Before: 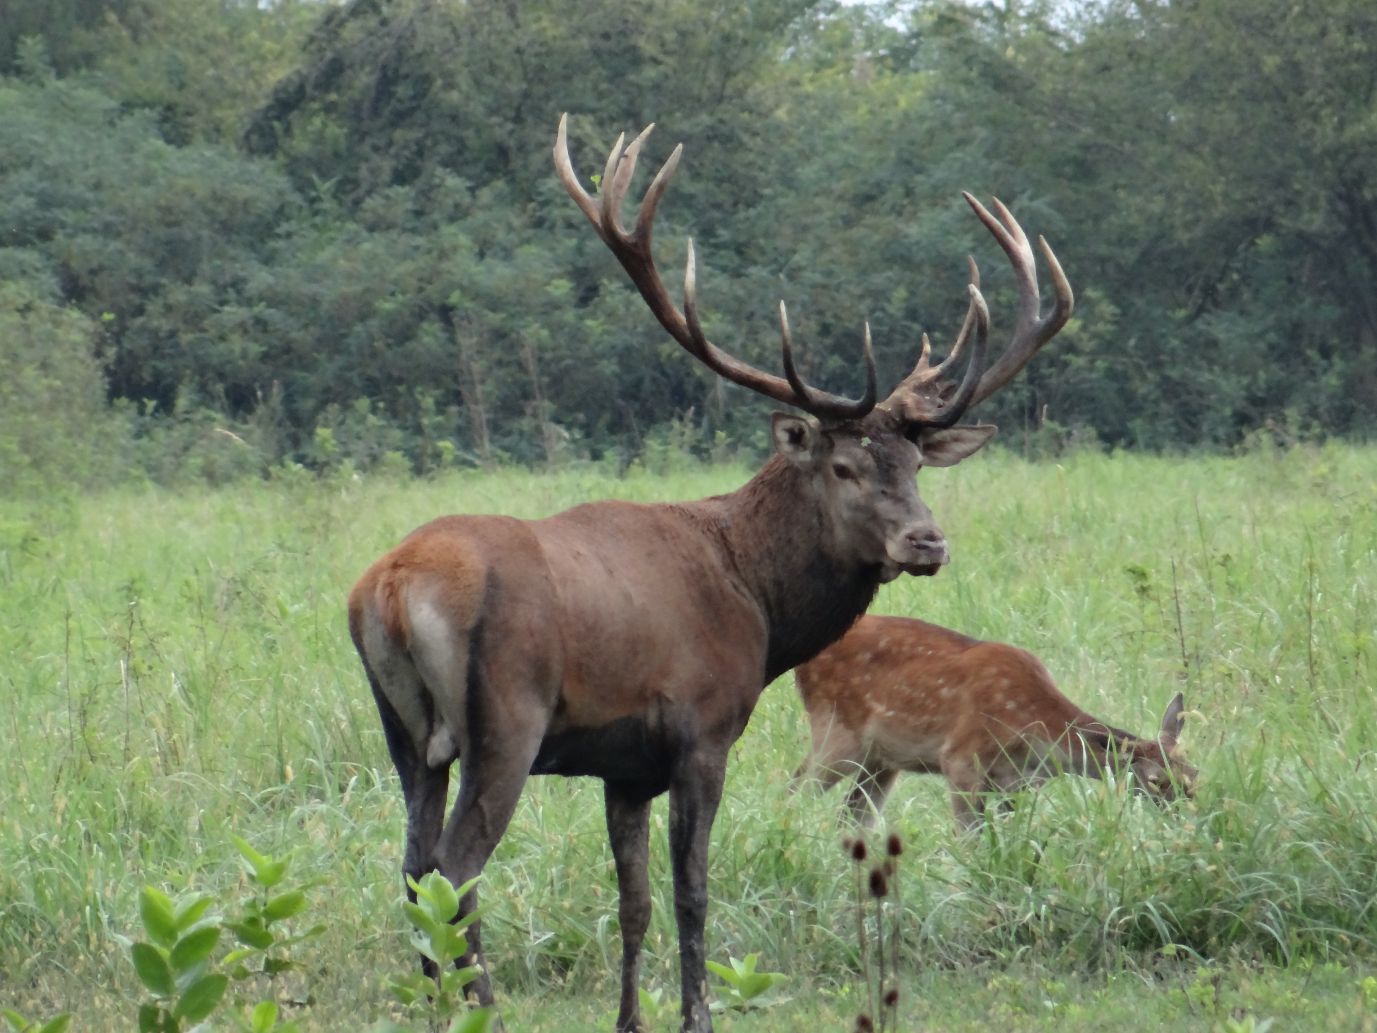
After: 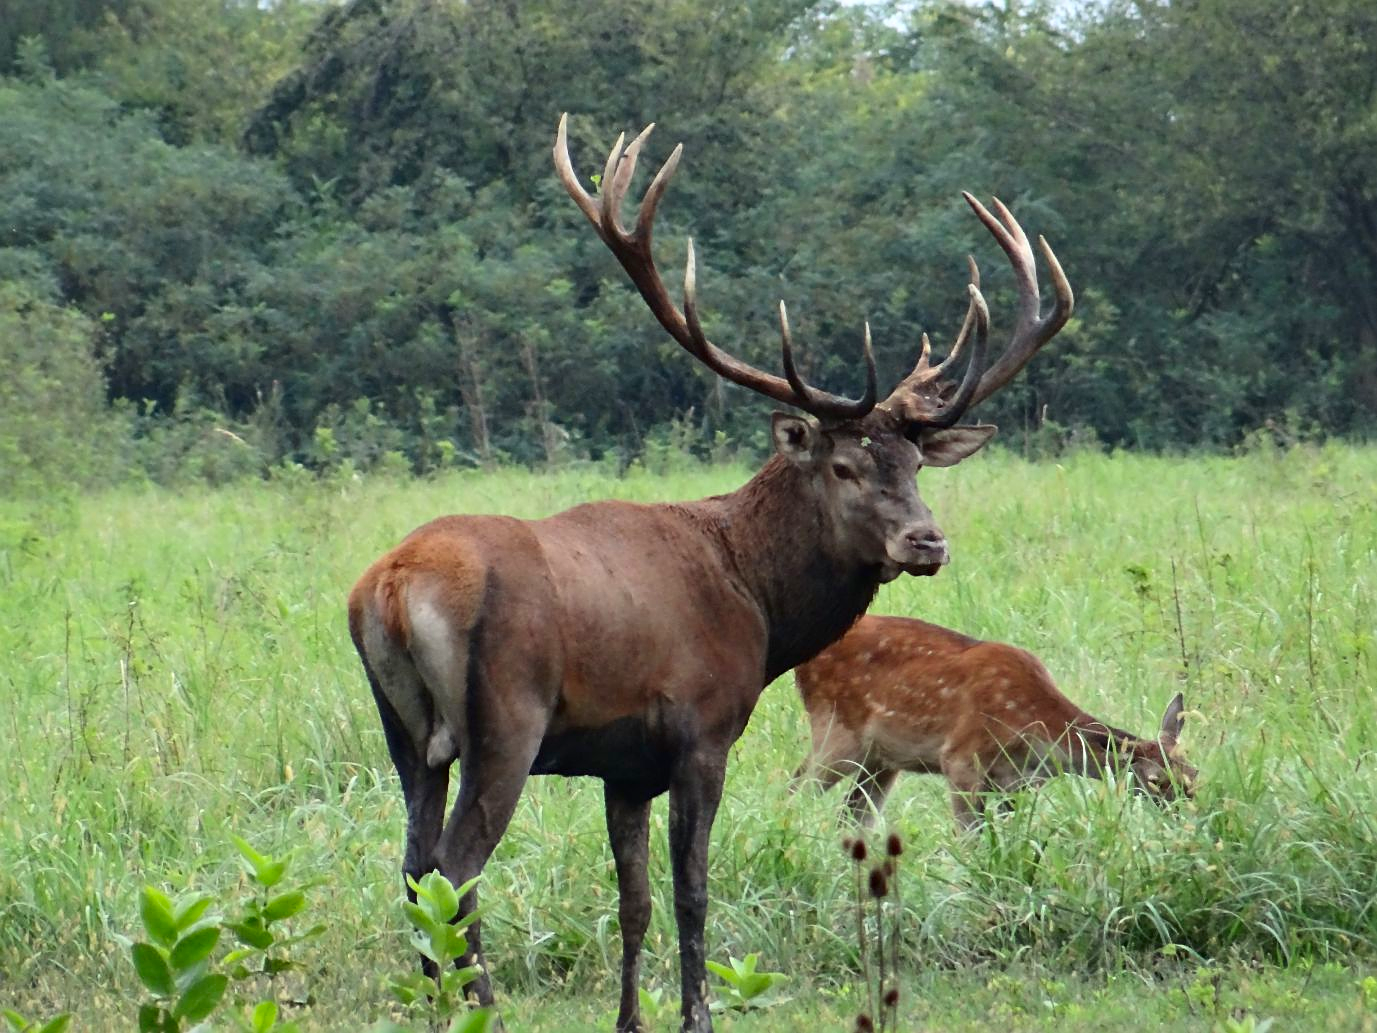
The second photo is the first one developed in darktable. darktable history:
contrast brightness saturation: contrast 0.18, saturation 0.307
sharpen: on, module defaults
